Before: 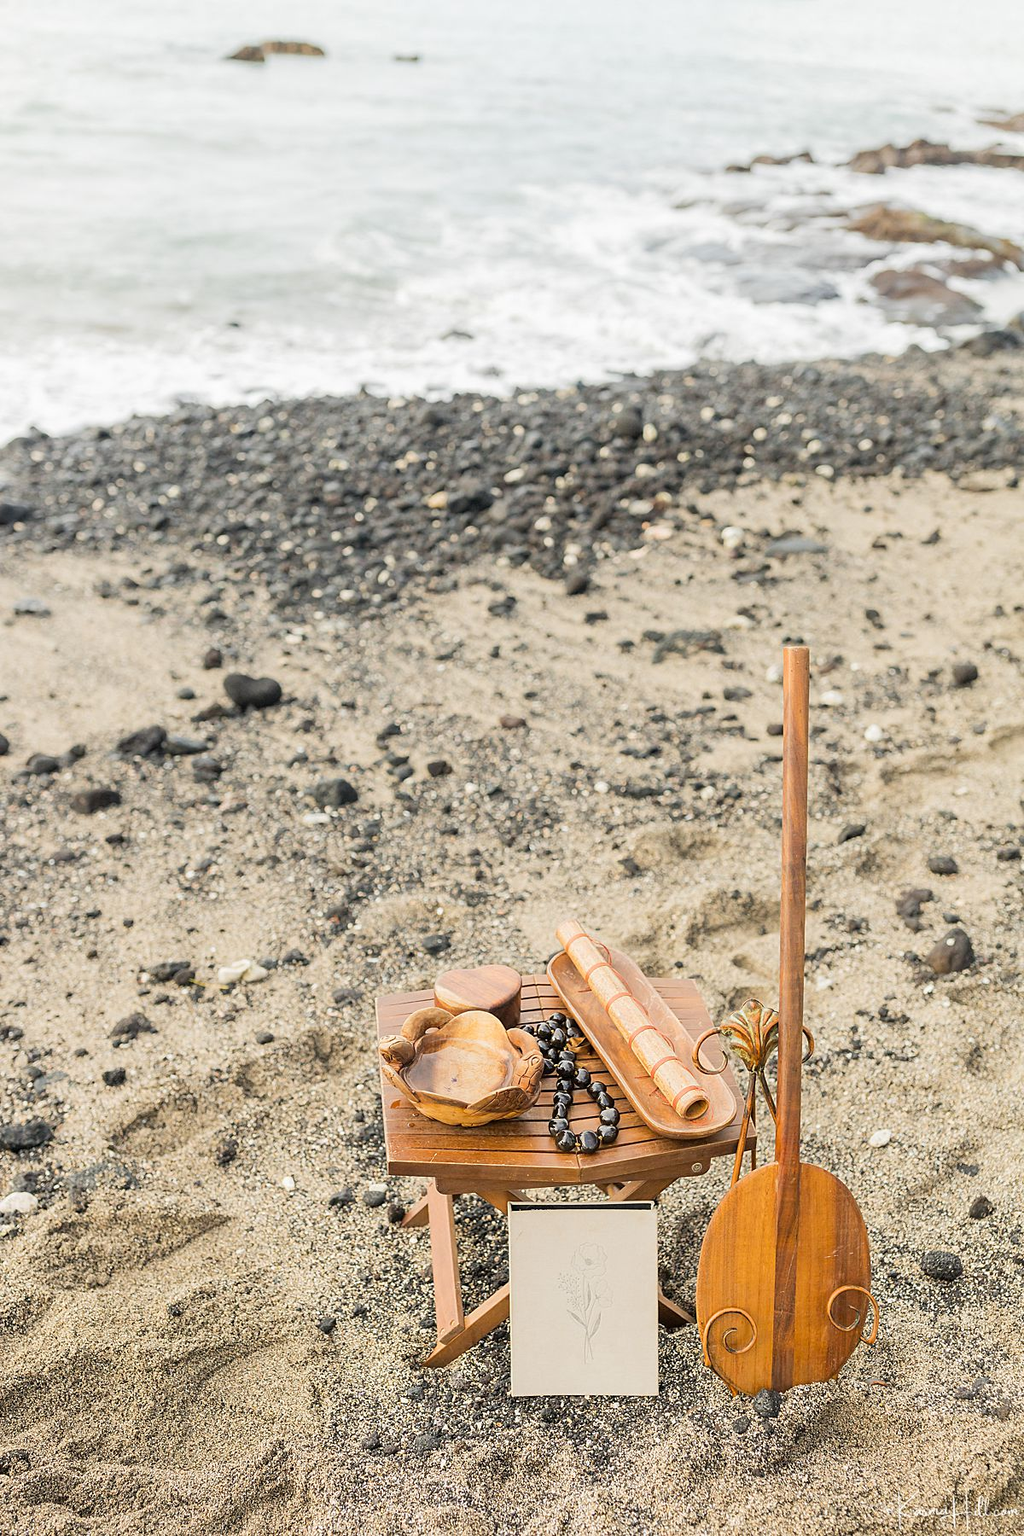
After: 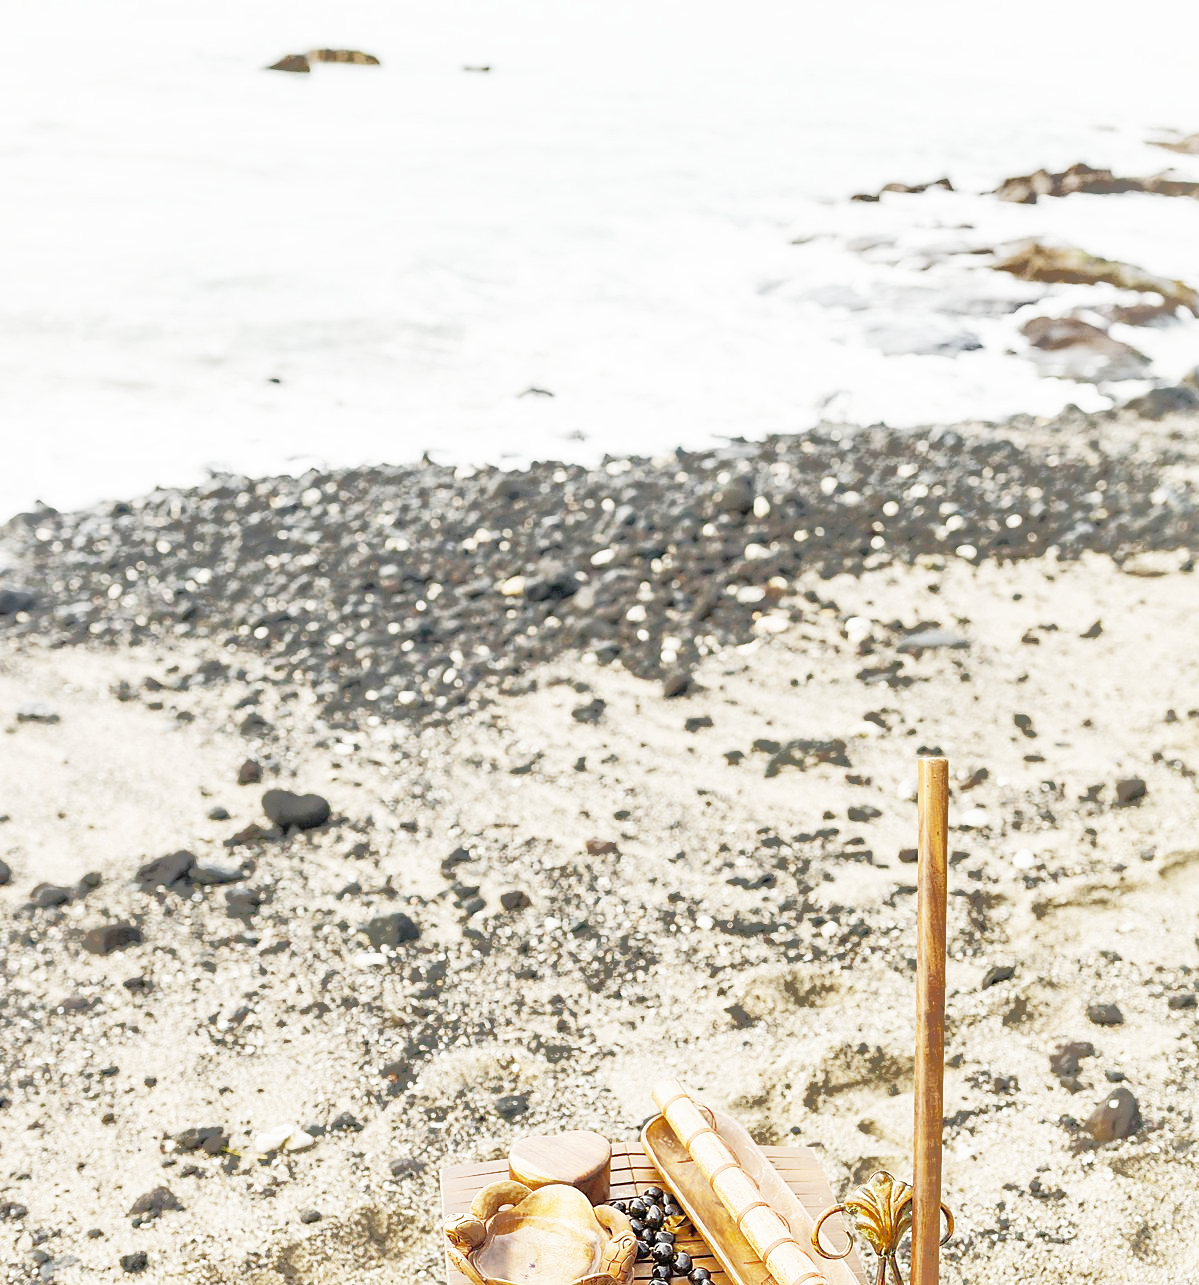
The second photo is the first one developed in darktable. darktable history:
crop: bottom 28.576%
contrast brightness saturation: saturation -0.17
base curve: curves: ch0 [(0, 0) (0.012, 0.01) (0.073, 0.168) (0.31, 0.711) (0.645, 0.957) (1, 1)], preserve colors none
shadows and highlights: shadows 60, highlights -60
